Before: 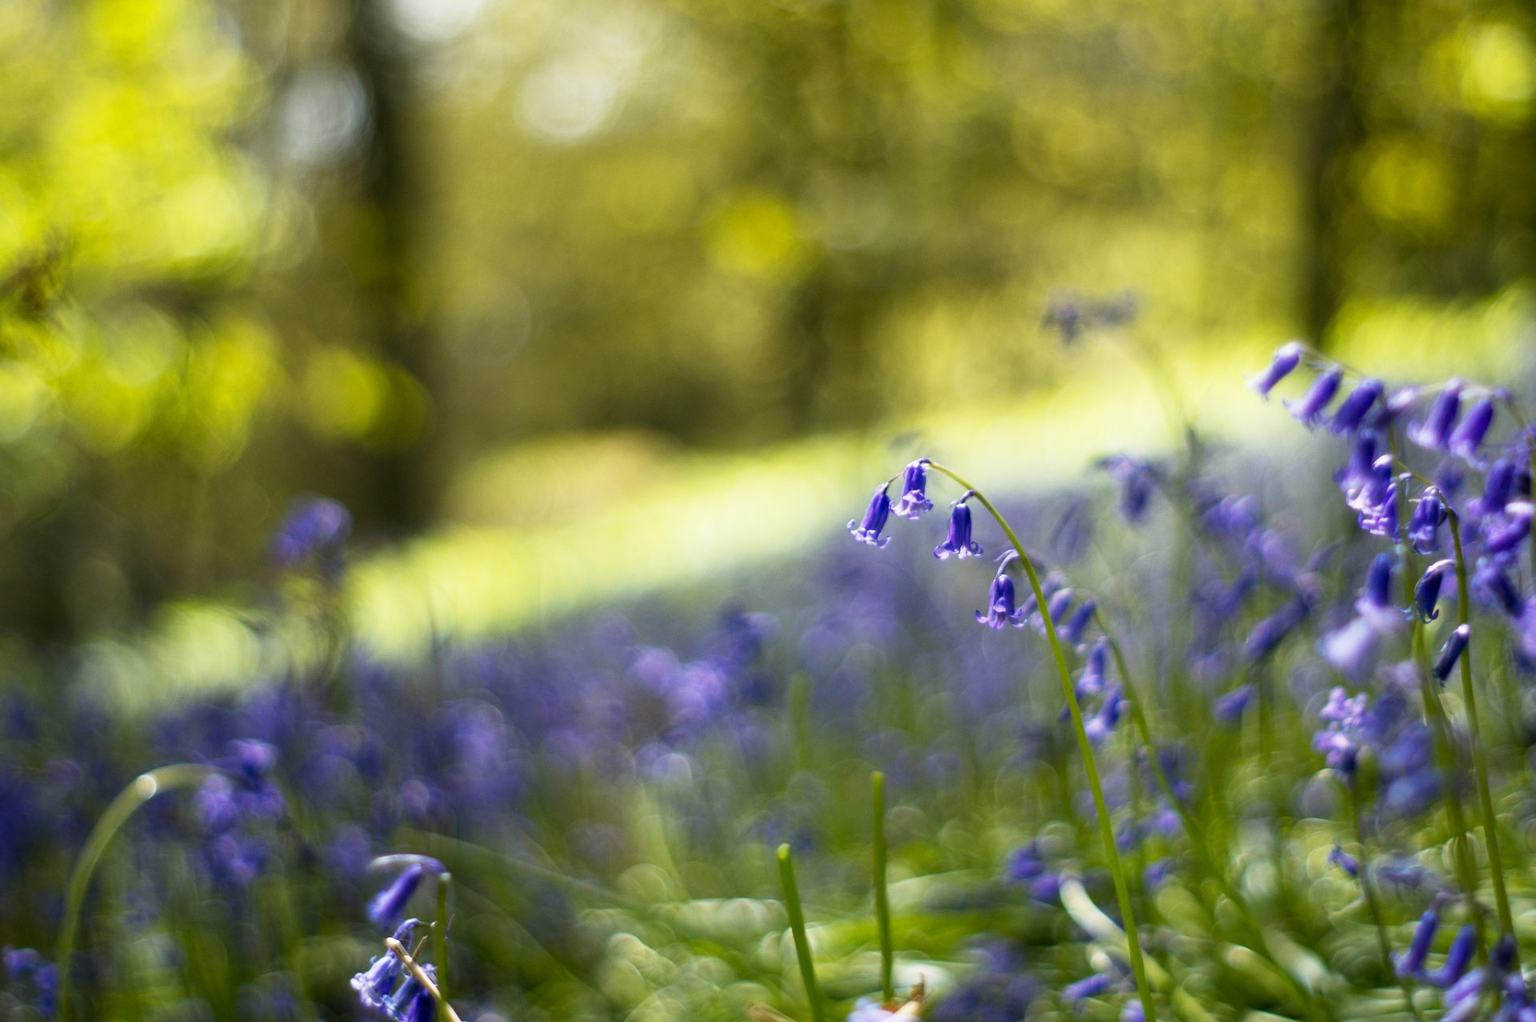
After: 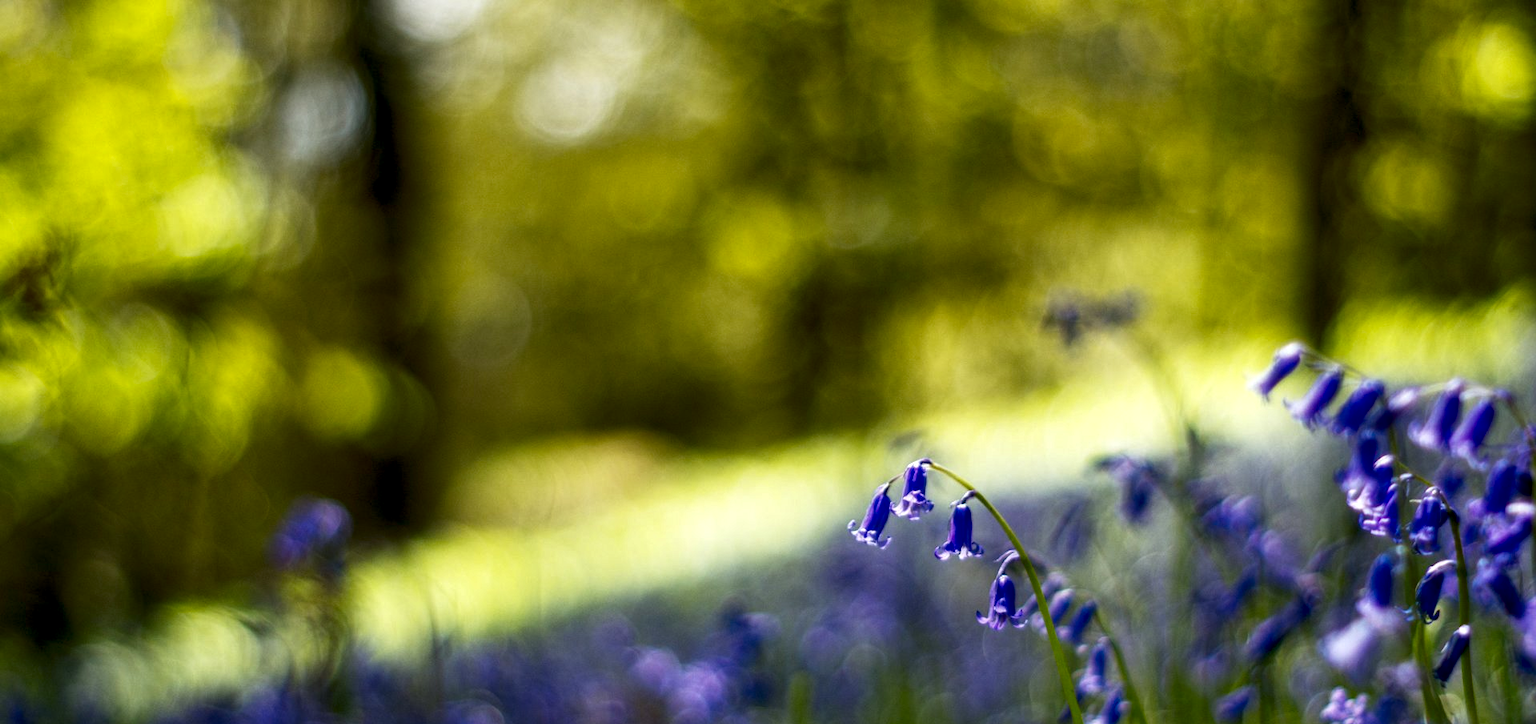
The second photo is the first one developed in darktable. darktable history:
exposure: black level correction 0.01, exposure 0.016 EV, compensate highlight preservation false
local contrast: highlights 86%, shadows 80%
crop: right 0%, bottom 29.121%
contrast brightness saturation: brightness -0.199, saturation 0.083
shadows and highlights: shadows 20.87, highlights -35.54, soften with gaussian
